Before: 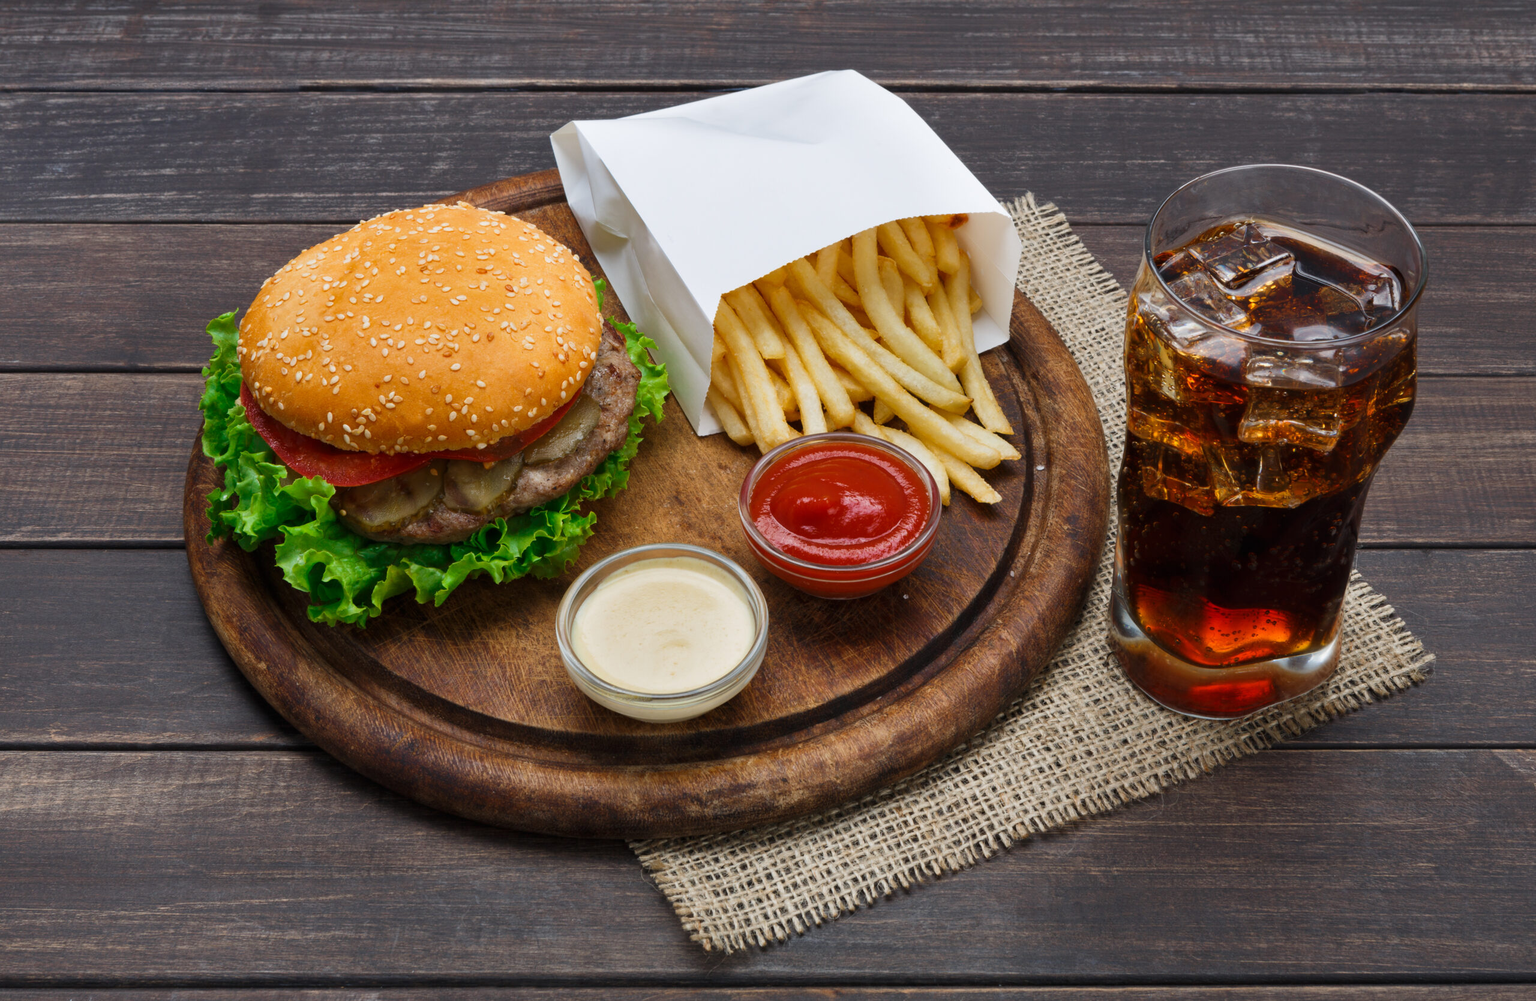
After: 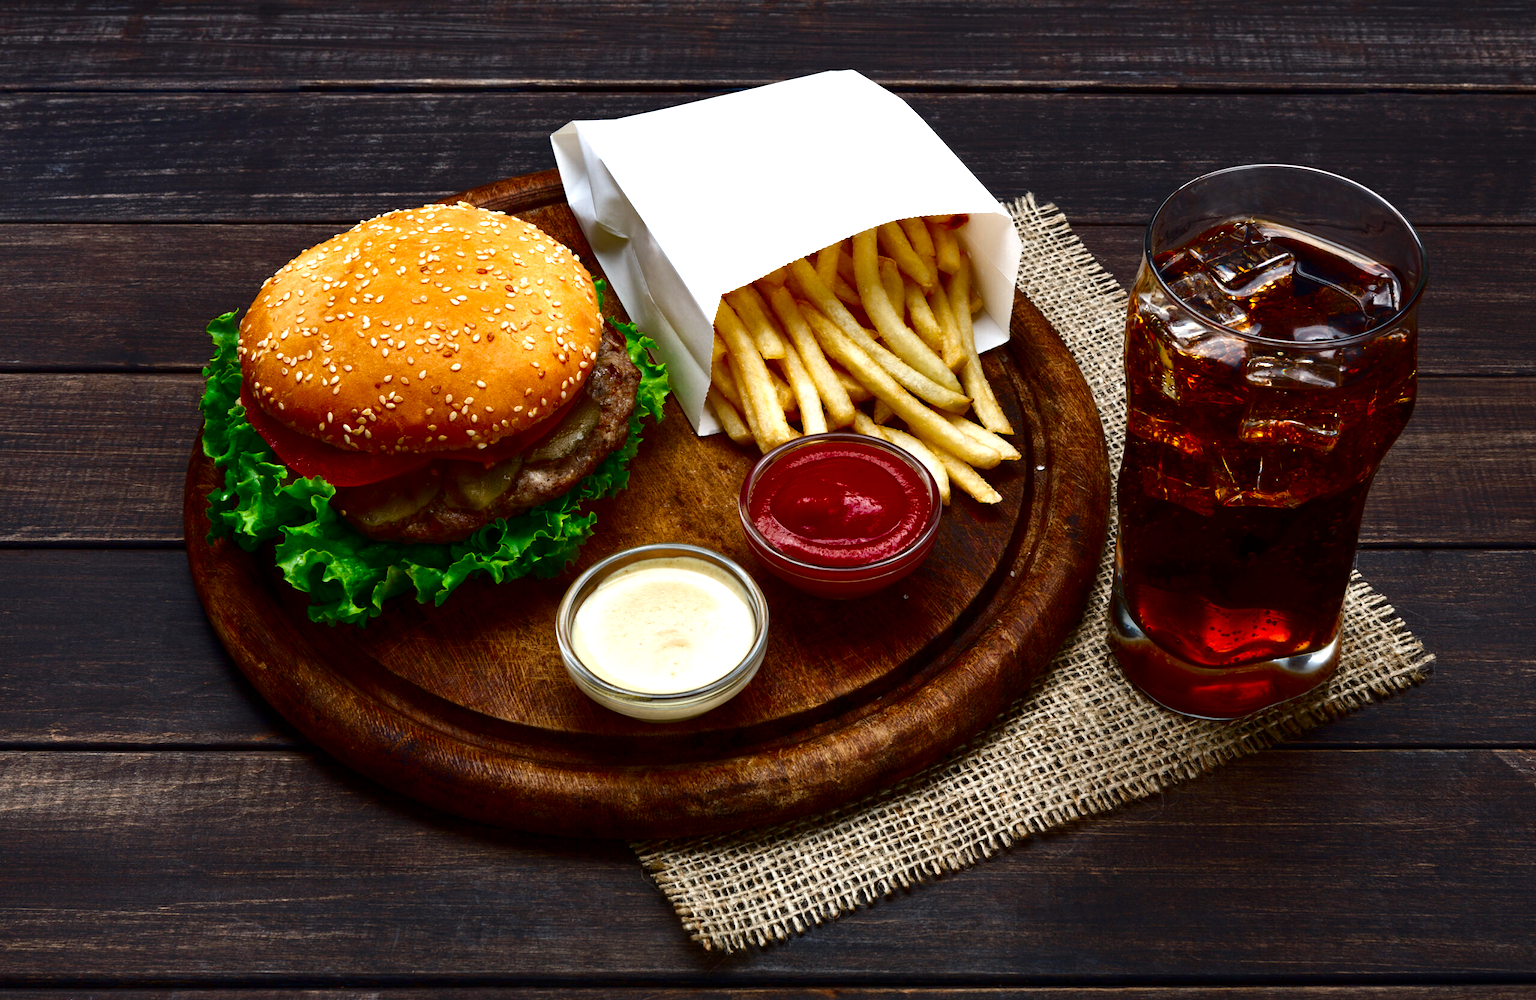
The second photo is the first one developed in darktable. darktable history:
contrast brightness saturation: contrast 0.09, brightness -0.59, saturation 0.17
exposure: exposure 0.648 EV, compensate highlight preservation false
